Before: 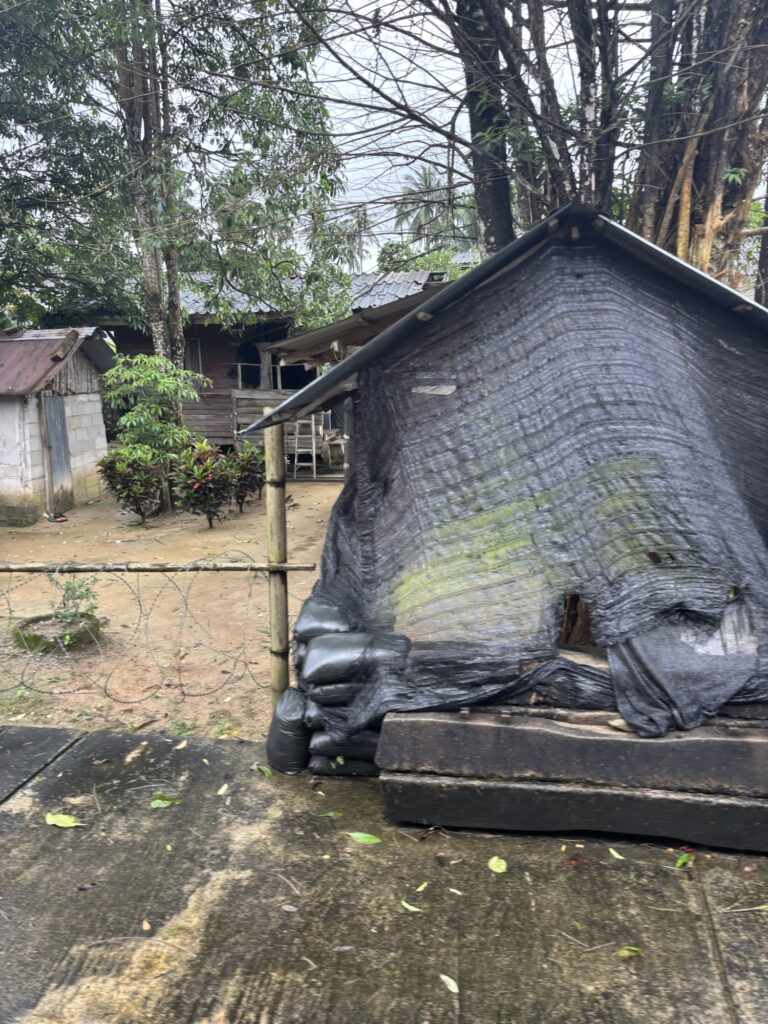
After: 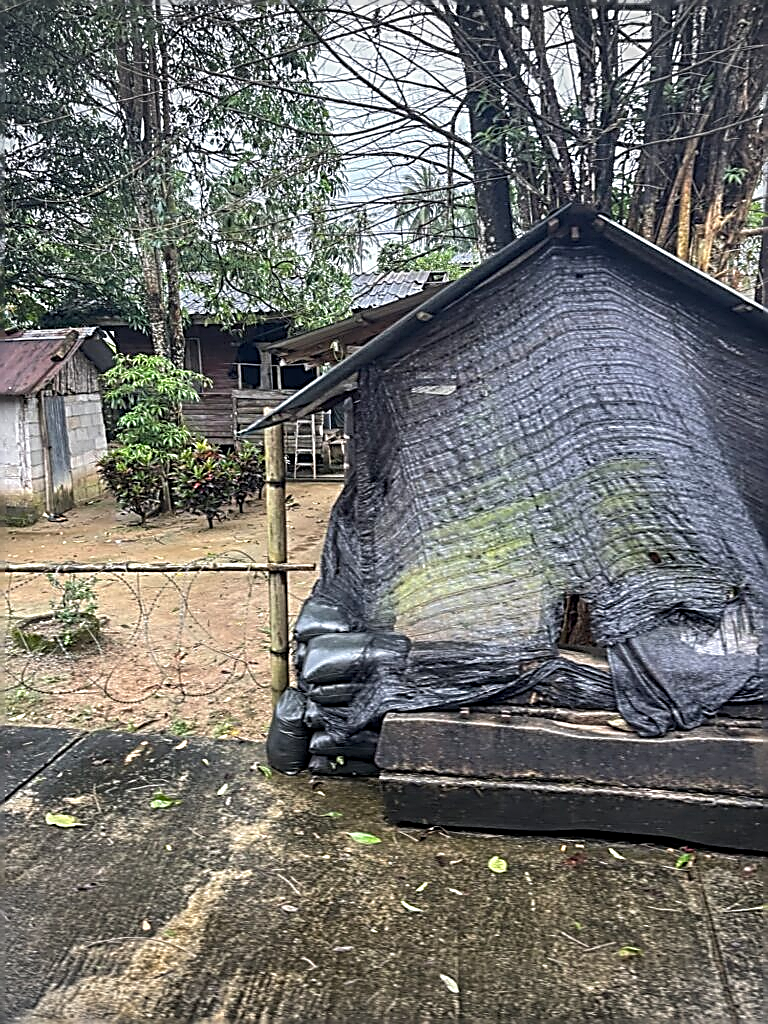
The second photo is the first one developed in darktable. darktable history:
local contrast: on, module defaults
vignetting: unbound false
sharpen: amount 1.861
